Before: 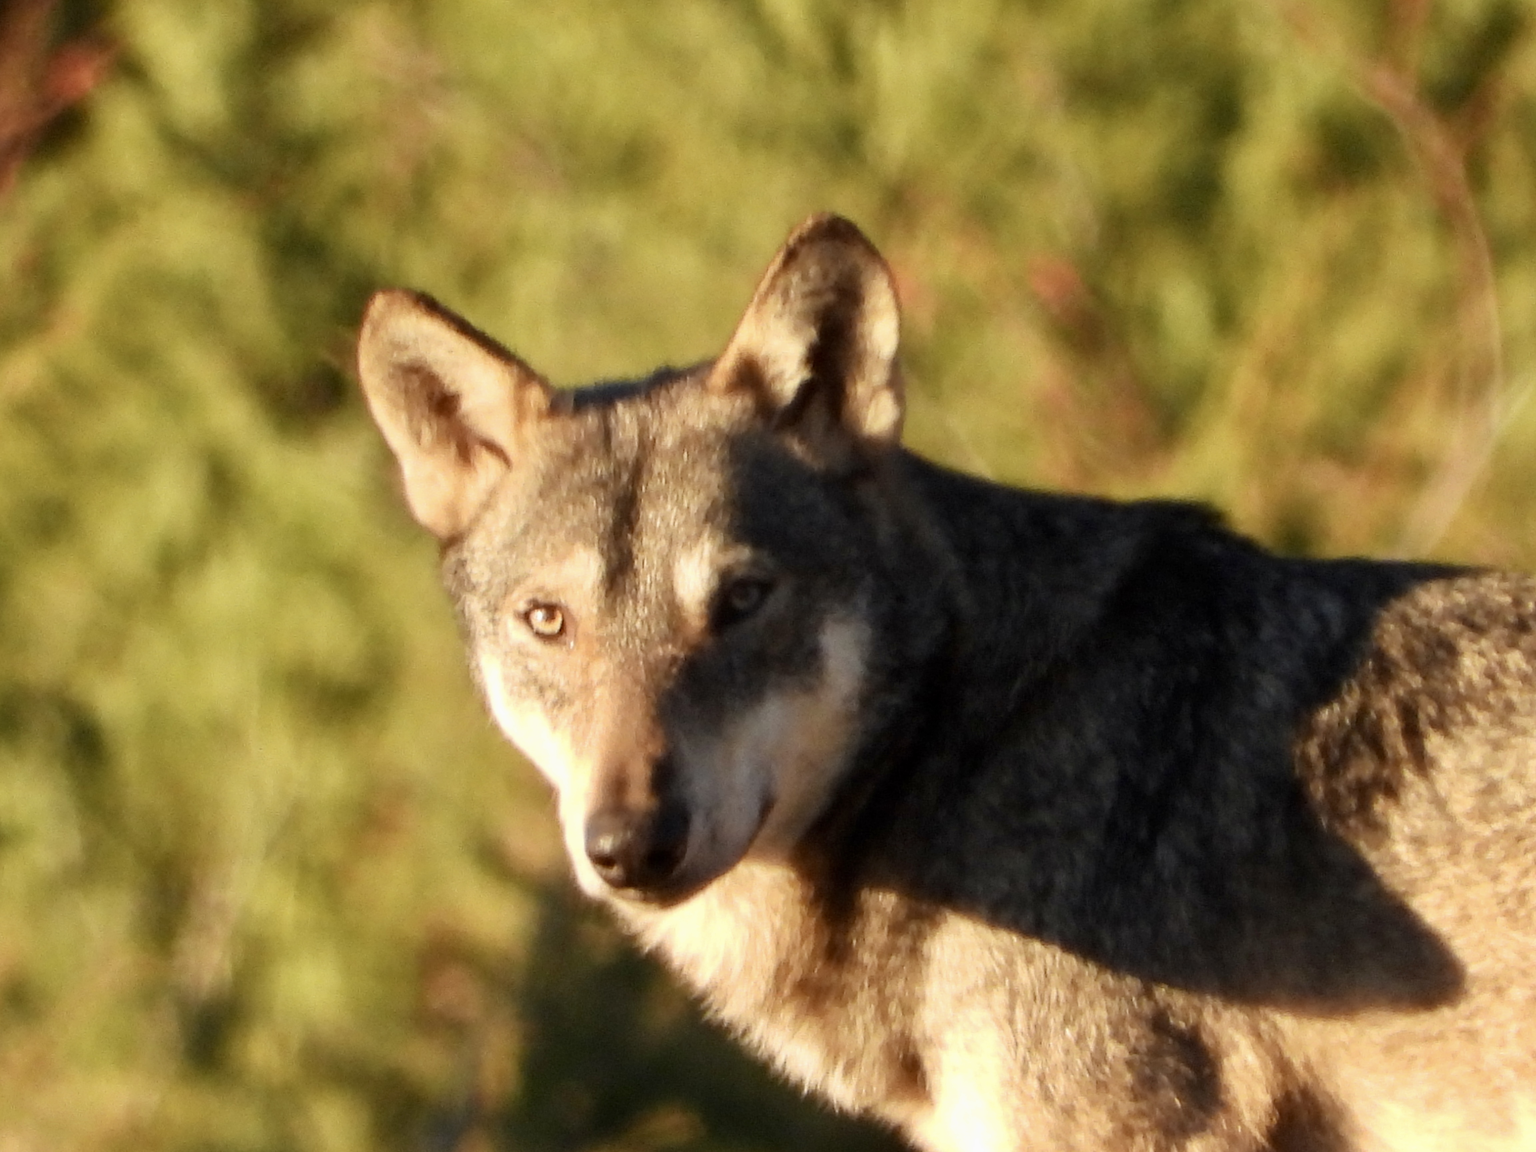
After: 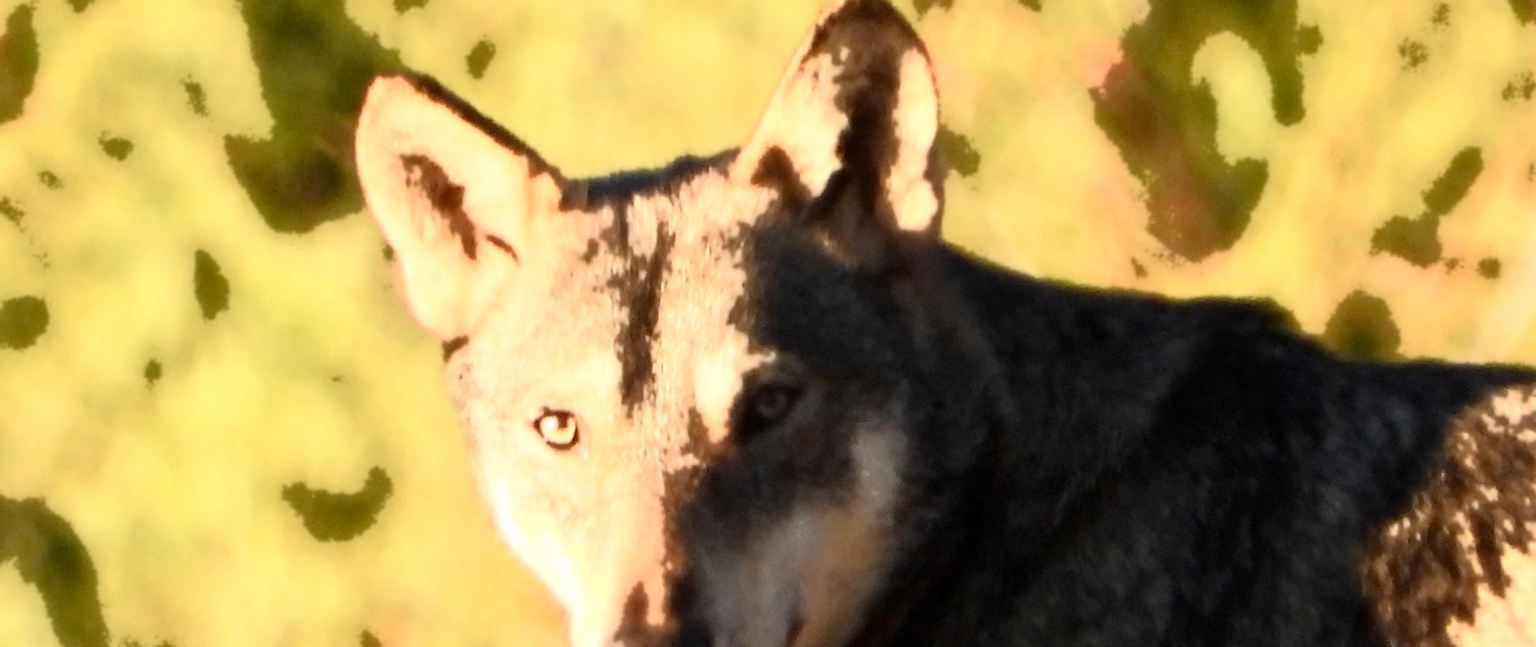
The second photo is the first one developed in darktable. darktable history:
crop: left 1.744%, top 19.225%, right 5.069%, bottom 28.357%
sharpen: radius 1.4, amount 1.25, threshold 0.7
bloom: size 0%, threshold 54.82%, strength 8.31%
